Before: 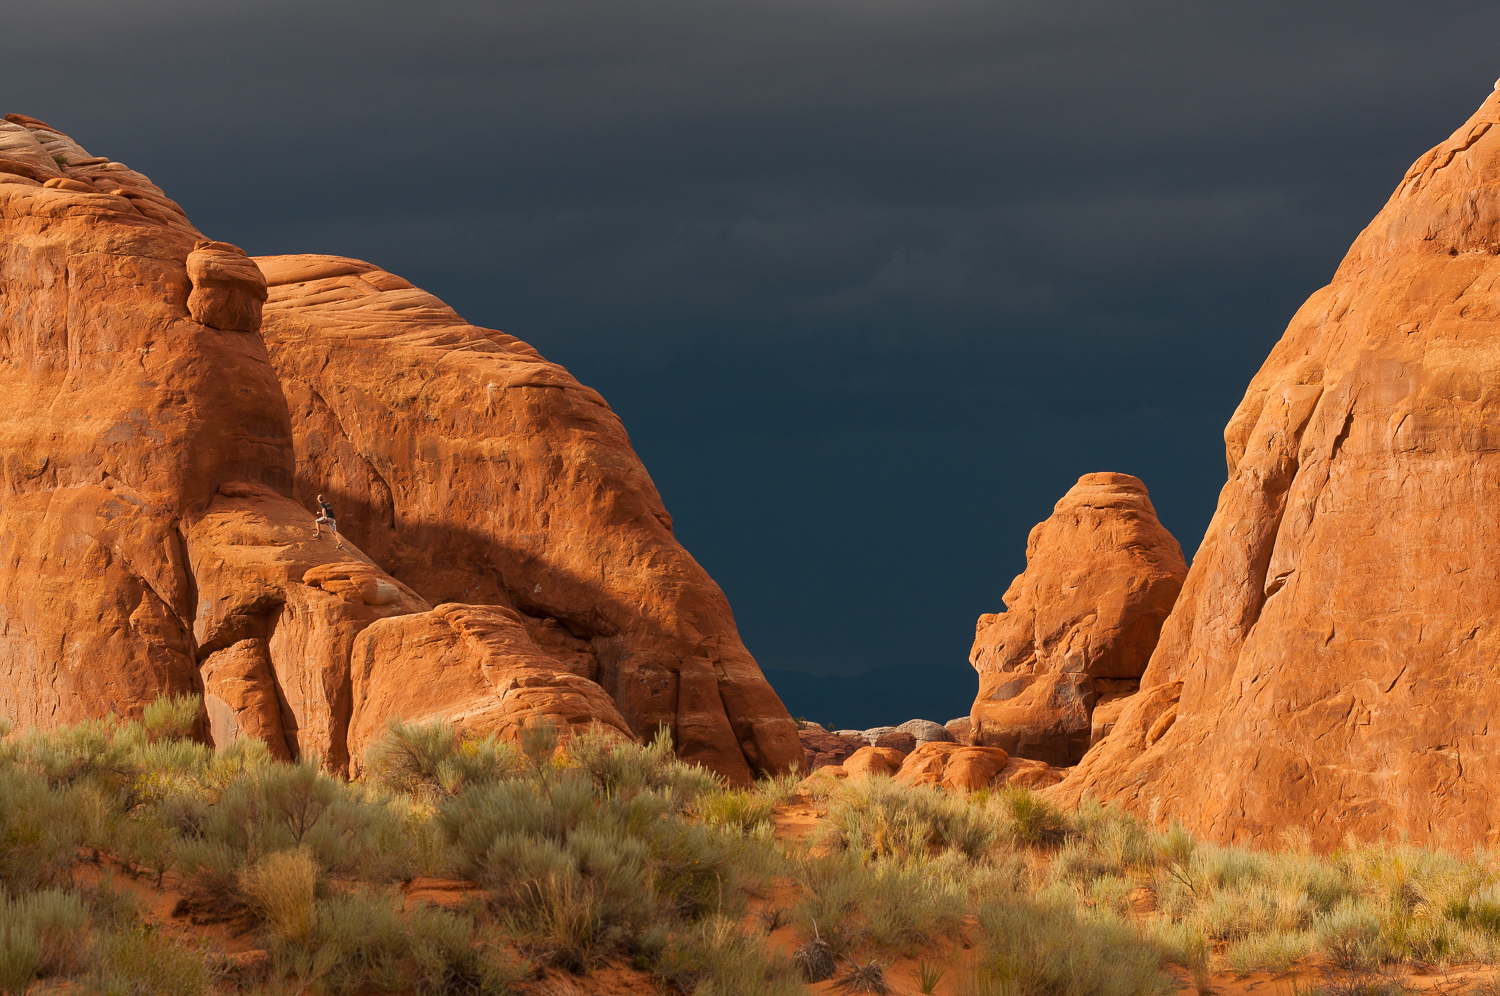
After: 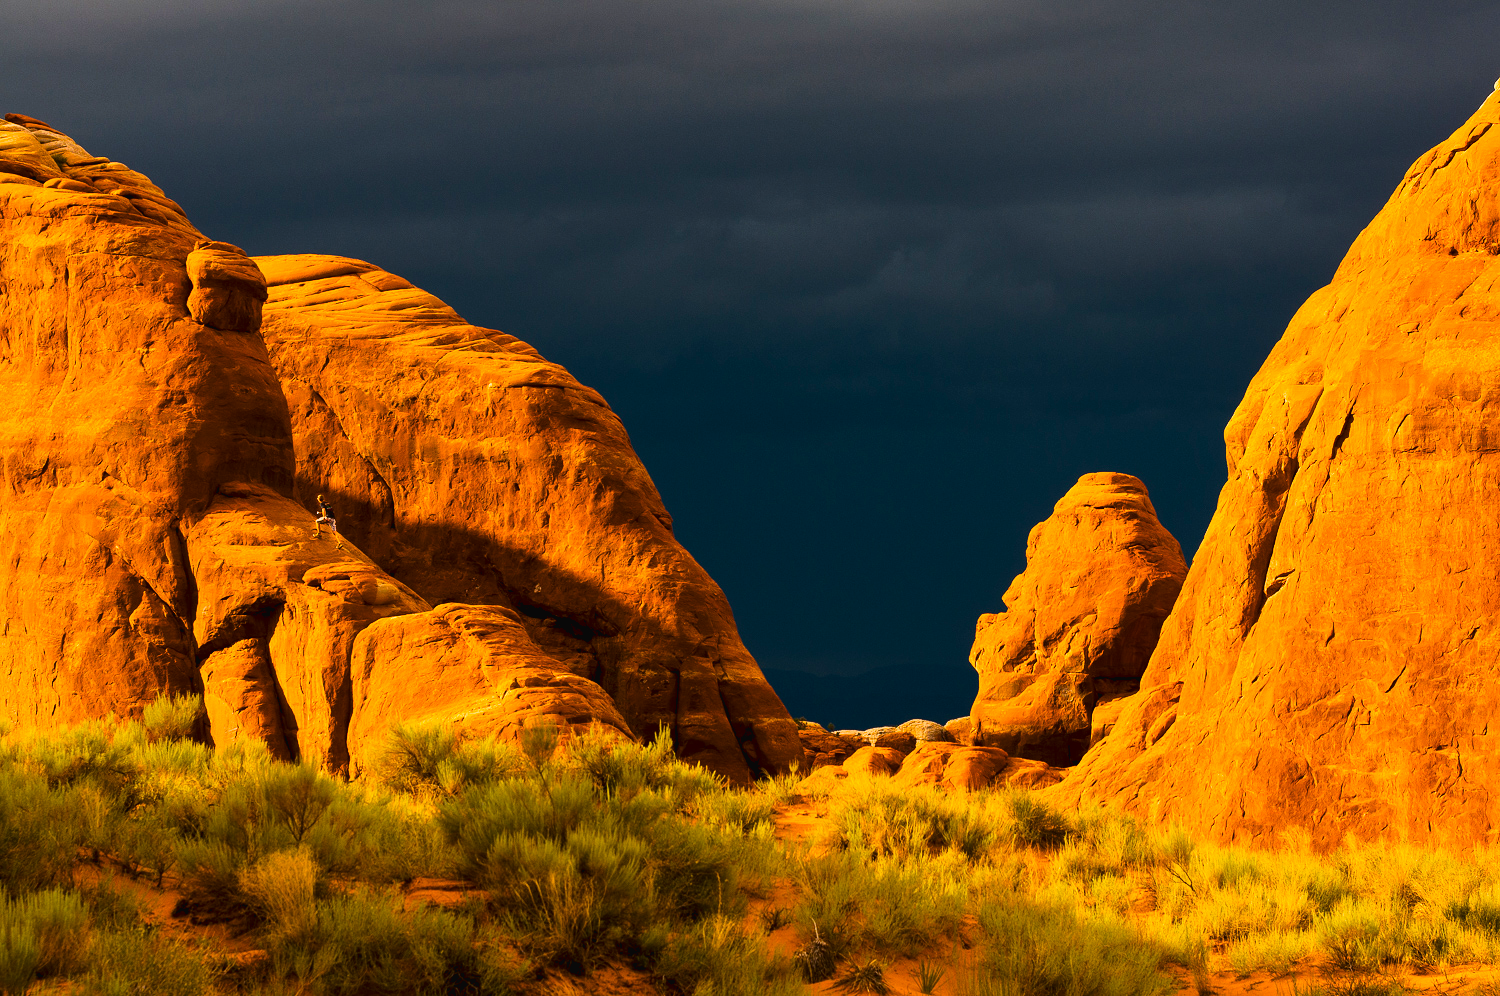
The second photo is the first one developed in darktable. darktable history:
color balance rgb: global offset › luminance -0.889%, linear chroma grading › shadows -8.183%, linear chroma grading › global chroma 9.777%, perceptual saturation grading › global saturation 73.791%, perceptual saturation grading › shadows -29.296%, global vibrance 12.106%
shadows and highlights: shadows 13.83, white point adjustment 1.31, soften with gaussian
tone curve: curves: ch0 [(0.003, 0.023) (0.071, 0.052) (0.236, 0.197) (0.466, 0.557) (0.631, 0.764) (0.806, 0.906) (1, 1)]; ch1 [(0, 0) (0.262, 0.227) (0.417, 0.386) (0.469, 0.467) (0.502, 0.51) (0.528, 0.521) (0.573, 0.555) (0.605, 0.621) (0.644, 0.671) (0.686, 0.728) (0.994, 0.987)]; ch2 [(0, 0) (0.262, 0.188) (0.385, 0.353) (0.427, 0.424) (0.495, 0.502) (0.531, 0.555) (0.583, 0.632) (0.644, 0.748) (1, 1)], color space Lab, linked channels, preserve colors none
